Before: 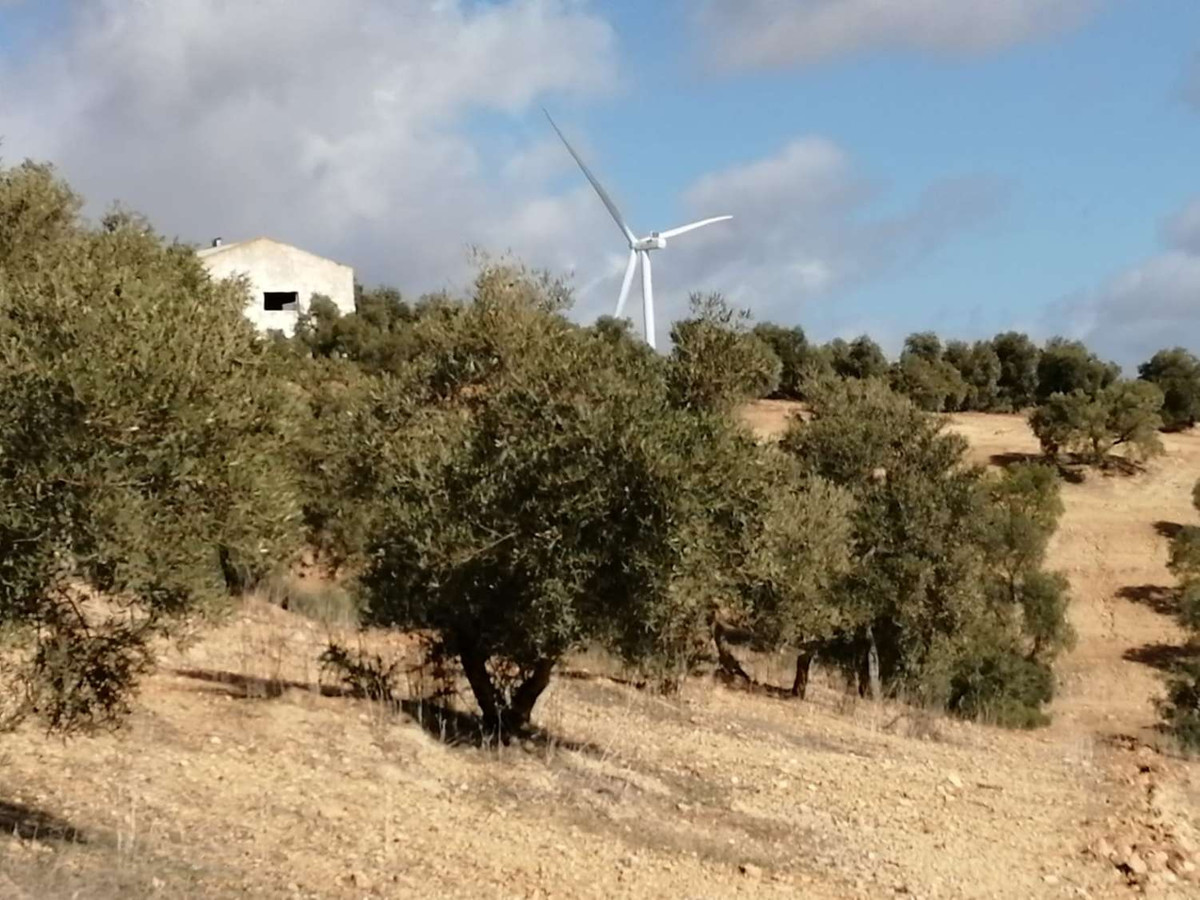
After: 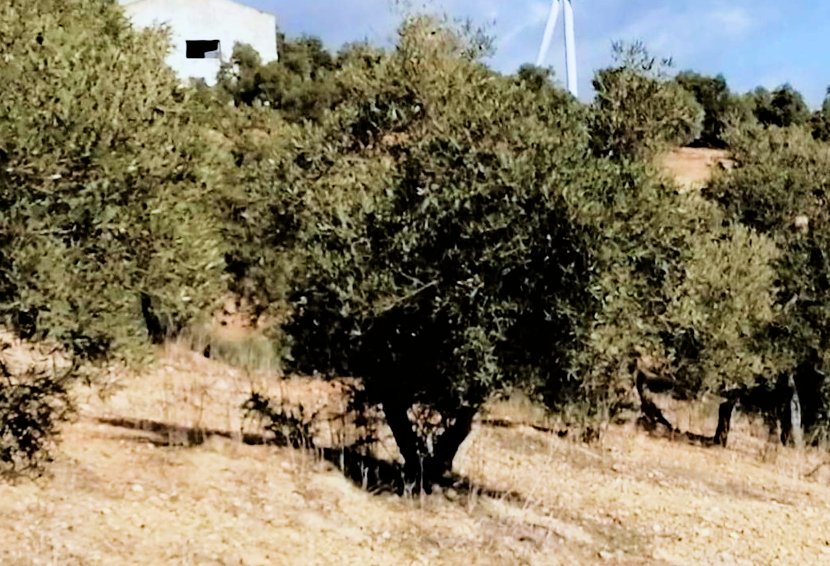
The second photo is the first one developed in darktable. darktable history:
exposure: exposure 0.602 EV, compensate highlight preservation false
haze removal: strength 0.283, distance 0.252, compatibility mode true, adaptive false
velvia: on, module defaults
color correction: highlights b* 0.022, saturation 0.993
crop: left 6.559%, top 28.026%, right 24.208%, bottom 8.986%
color zones: curves: ch0 [(0.068, 0.464) (0.25, 0.5) (0.48, 0.508) (0.75, 0.536) (0.886, 0.476) (0.967, 0.456)]; ch1 [(0.066, 0.456) (0.25, 0.5) (0.616, 0.508) (0.746, 0.56) (0.934, 0.444)]
filmic rgb: black relative exposure -5.13 EV, white relative exposure 3.96 EV, hardness 2.9, contrast 1.298, highlights saturation mix -29.65%
color calibration: x 0.372, y 0.386, temperature 4284.21 K
